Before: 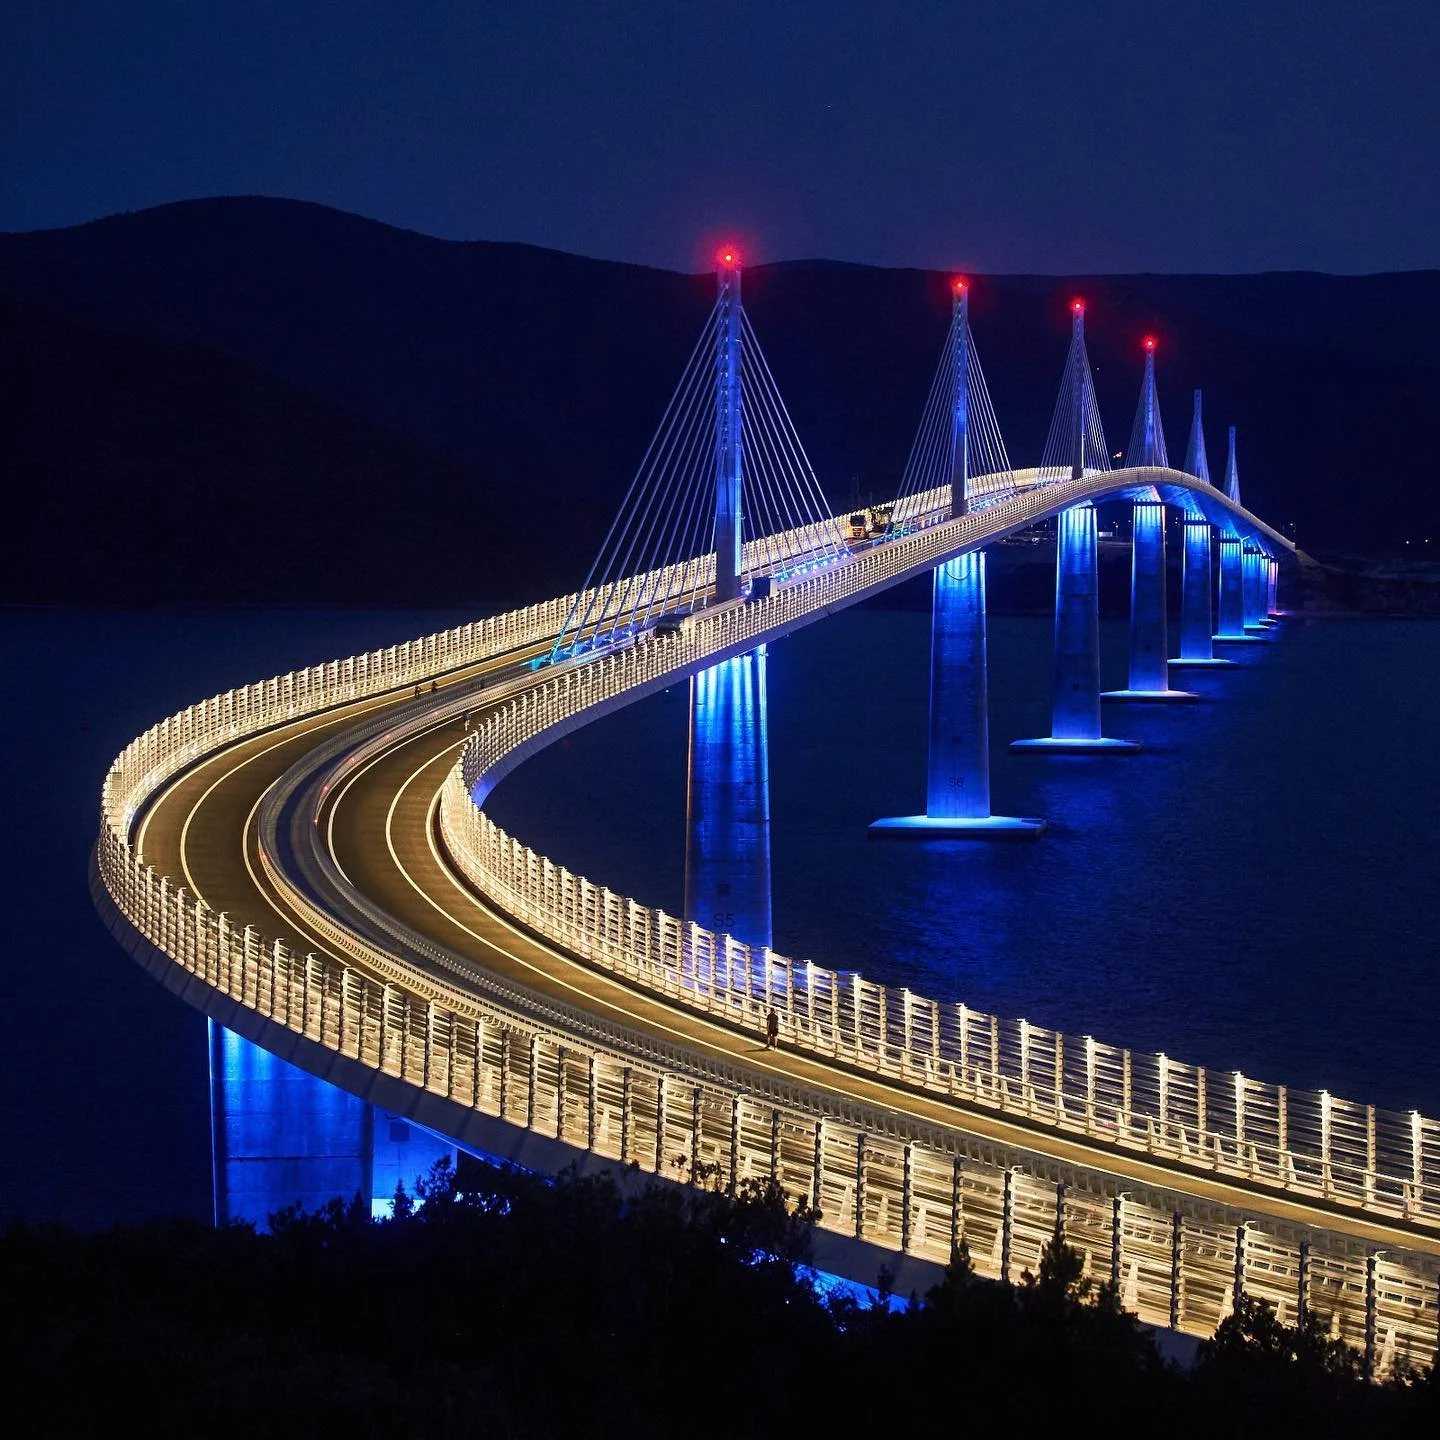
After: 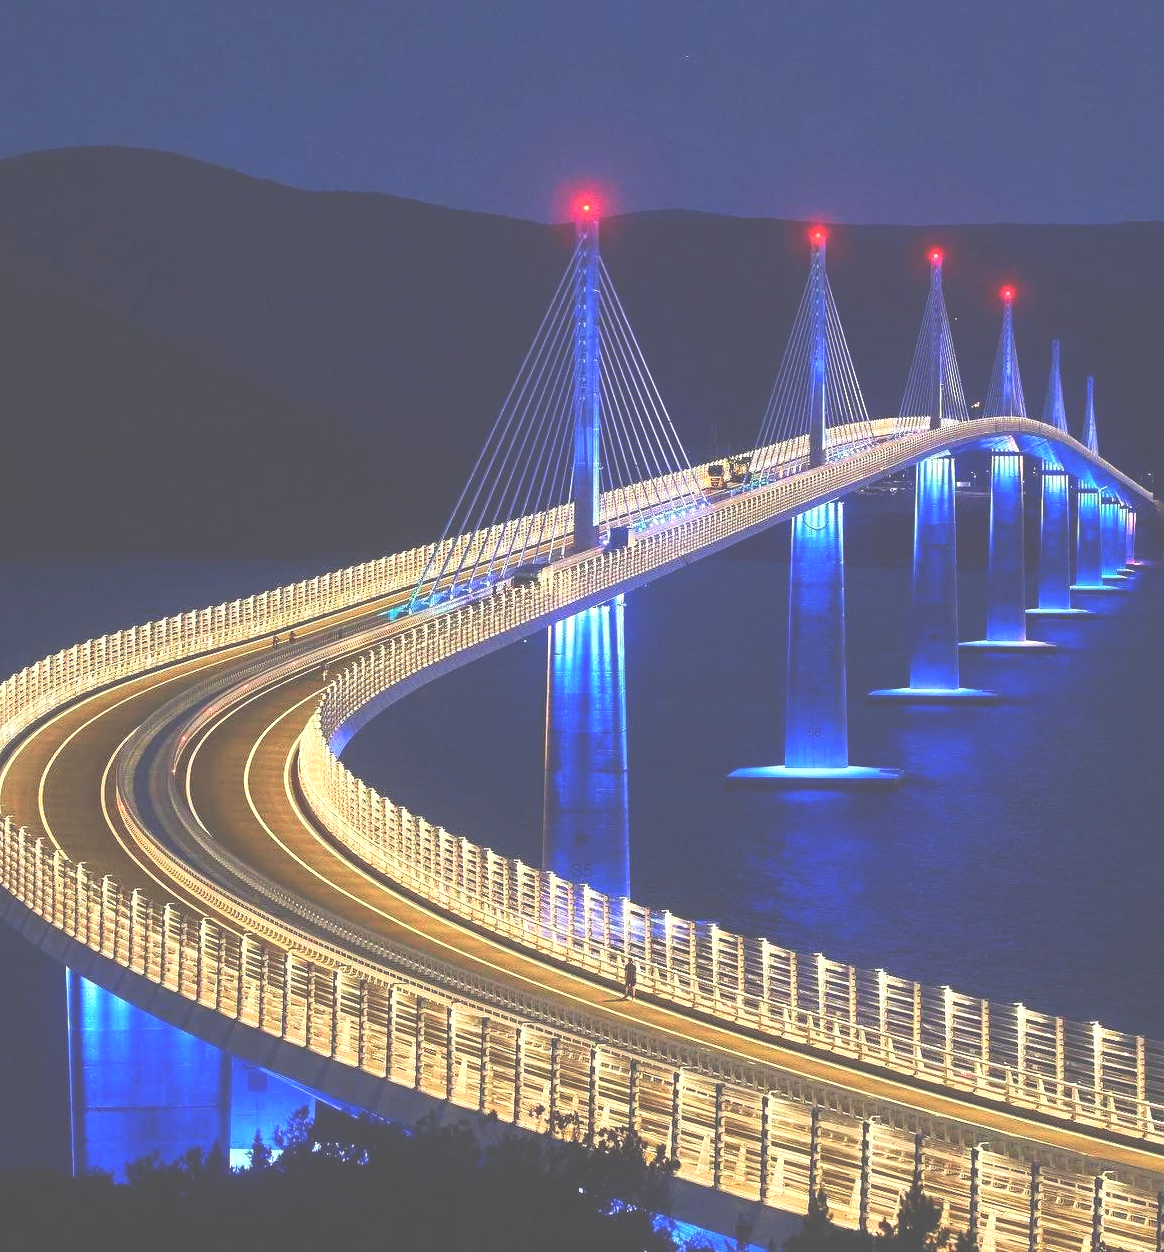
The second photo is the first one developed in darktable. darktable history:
crop: left 9.929%, top 3.475%, right 9.188%, bottom 9.529%
exposure: black level correction -0.041, exposure 0.064 EV, compensate highlight preservation false
levels: black 3.83%, white 90.64%, levels [0.044, 0.416, 0.908]
white balance: red 1.029, blue 0.92
